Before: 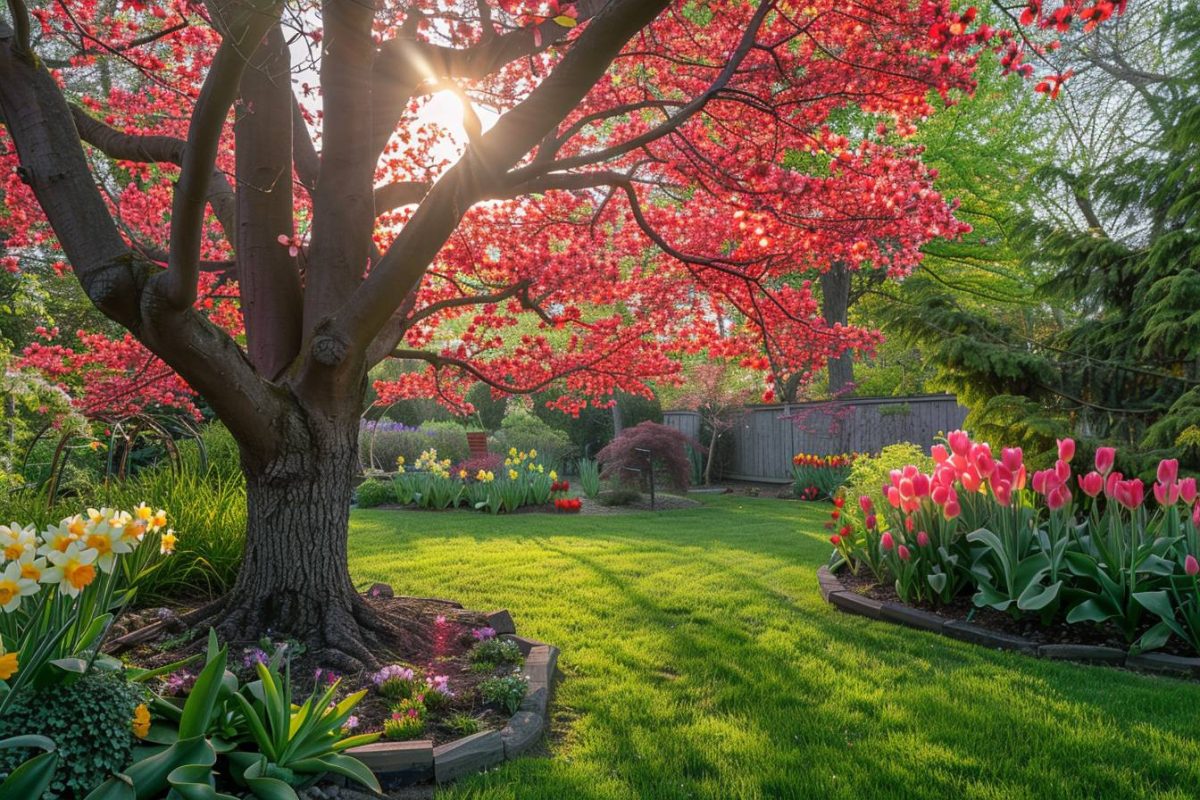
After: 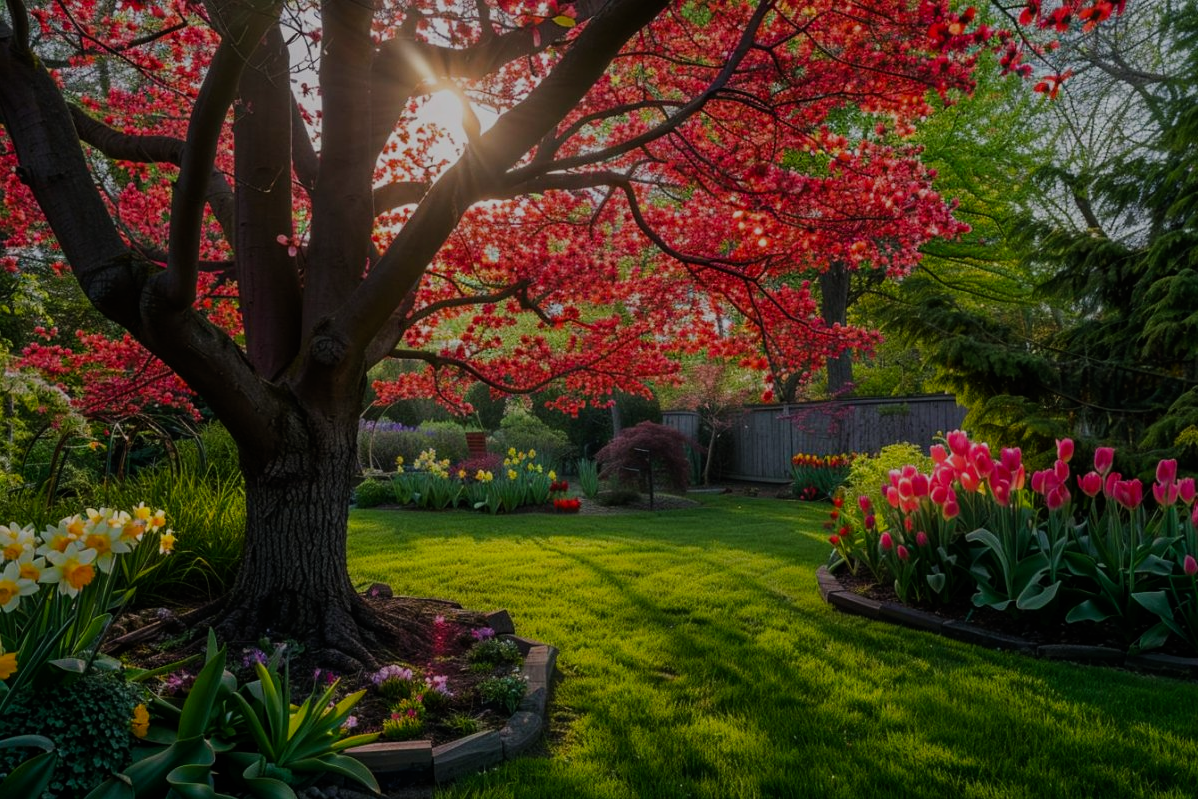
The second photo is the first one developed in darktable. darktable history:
sigmoid: on, module defaults
exposure: exposure -1 EV, compensate highlight preservation false
tone equalizer: on, module defaults
crop and rotate: left 0.126%
